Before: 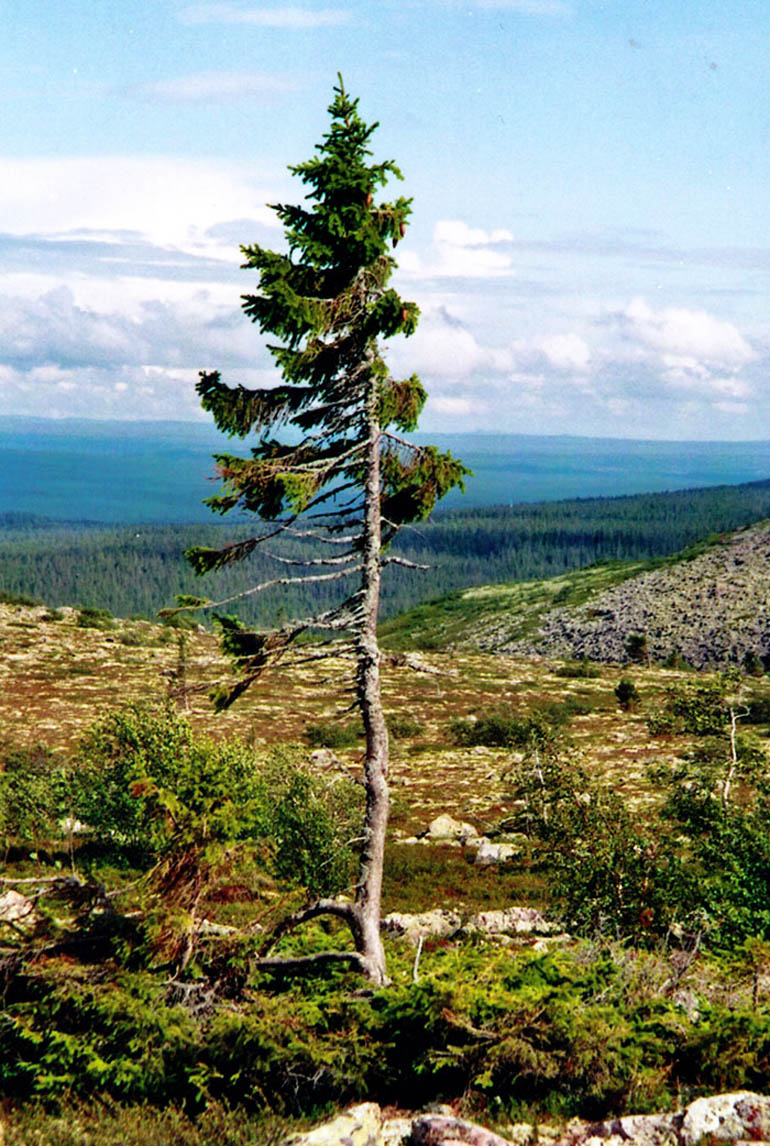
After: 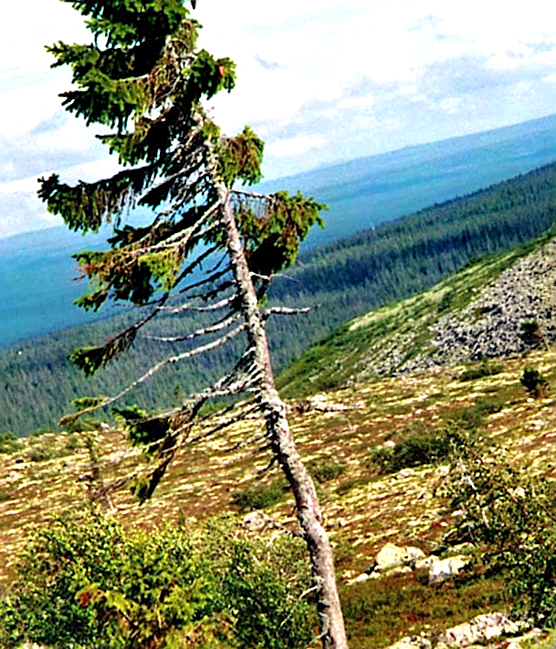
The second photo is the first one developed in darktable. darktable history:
crop and rotate: left 17.732%, right 15.423%
exposure: black level correction 0.001, exposure 0.5 EV, compensate exposure bias true, compensate highlight preservation false
sharpen: on, module defaults
rotate and perspective: rotation -14.8°, crop left 0.1, crop right 0.903, crop top 0.25, crop bottom 0.748
